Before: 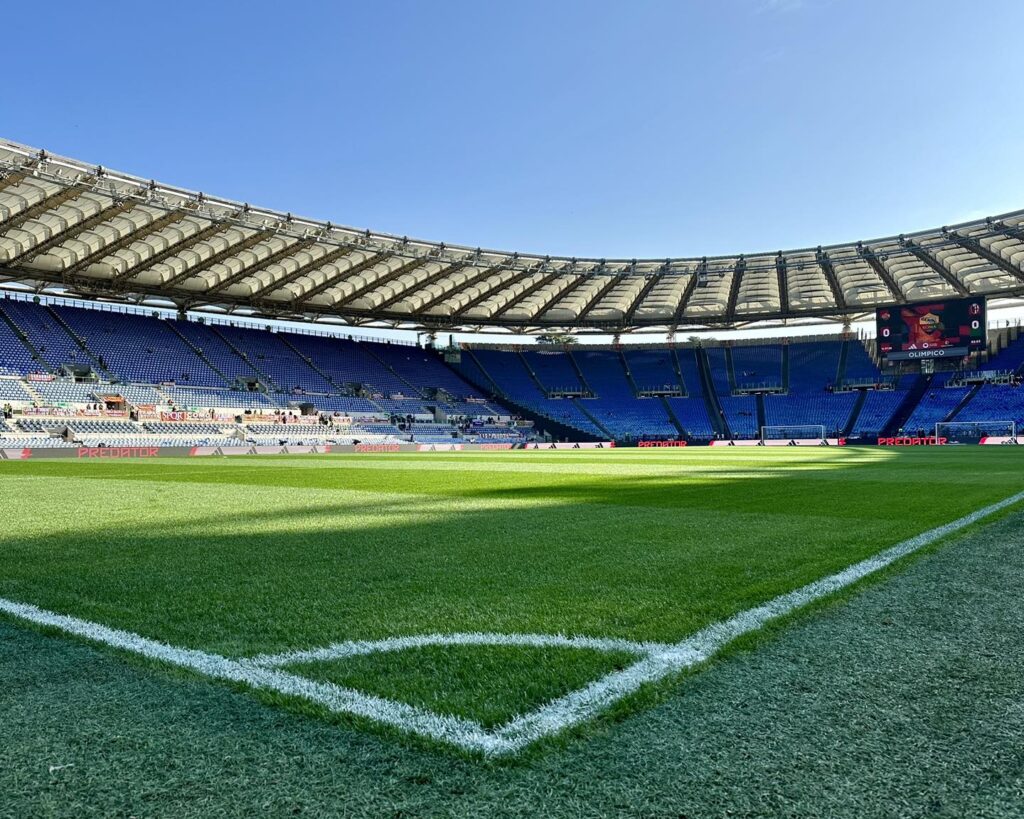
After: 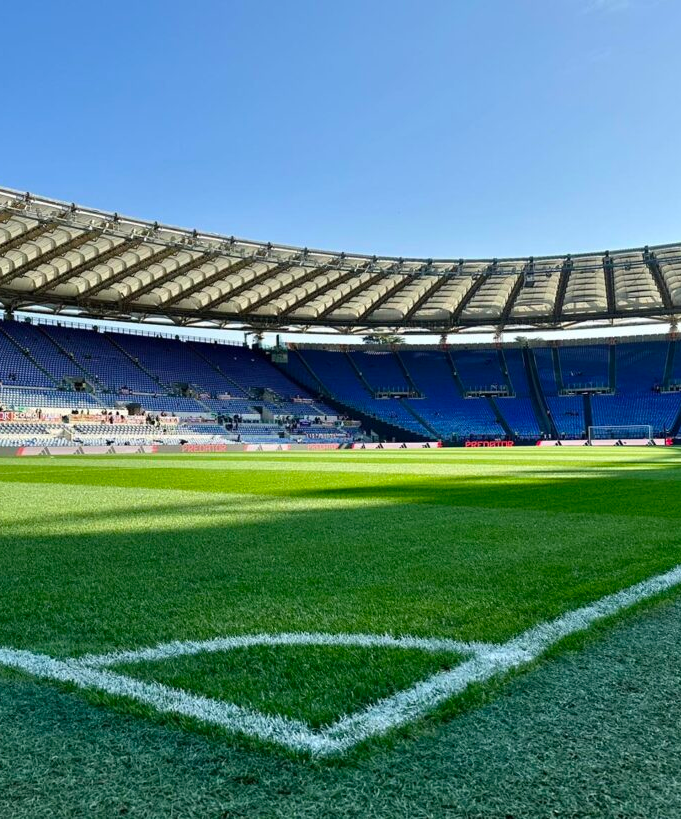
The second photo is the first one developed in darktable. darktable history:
crop: left 16.899%, right 16.556%
